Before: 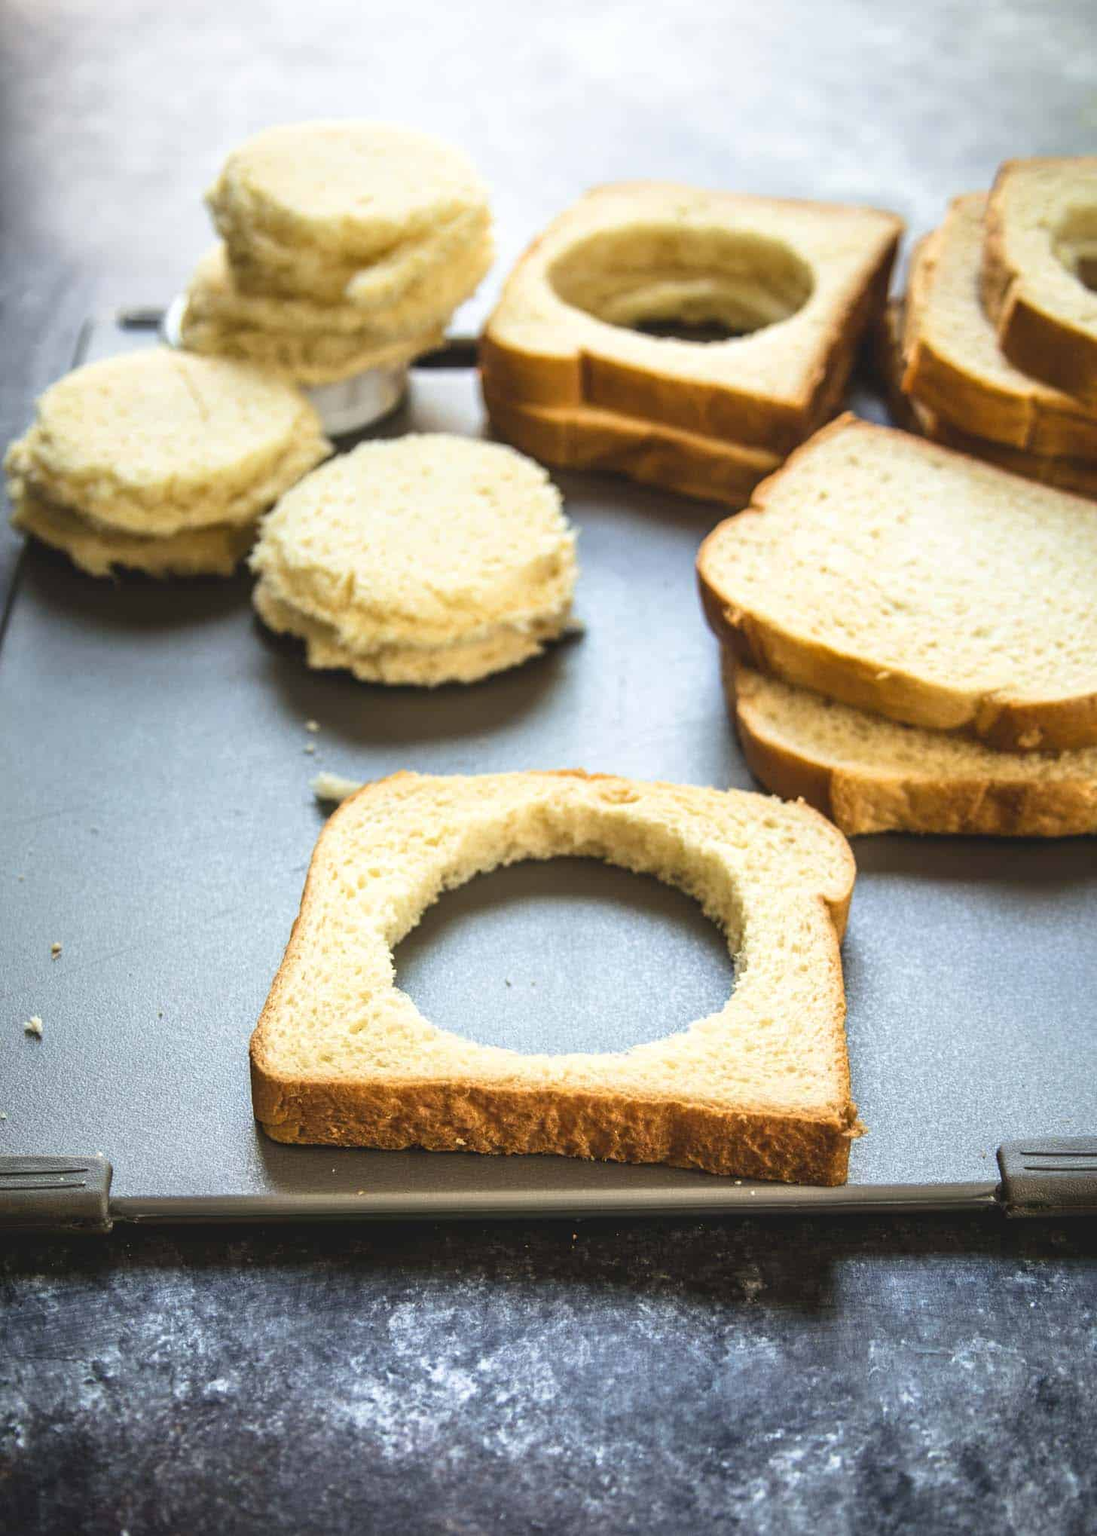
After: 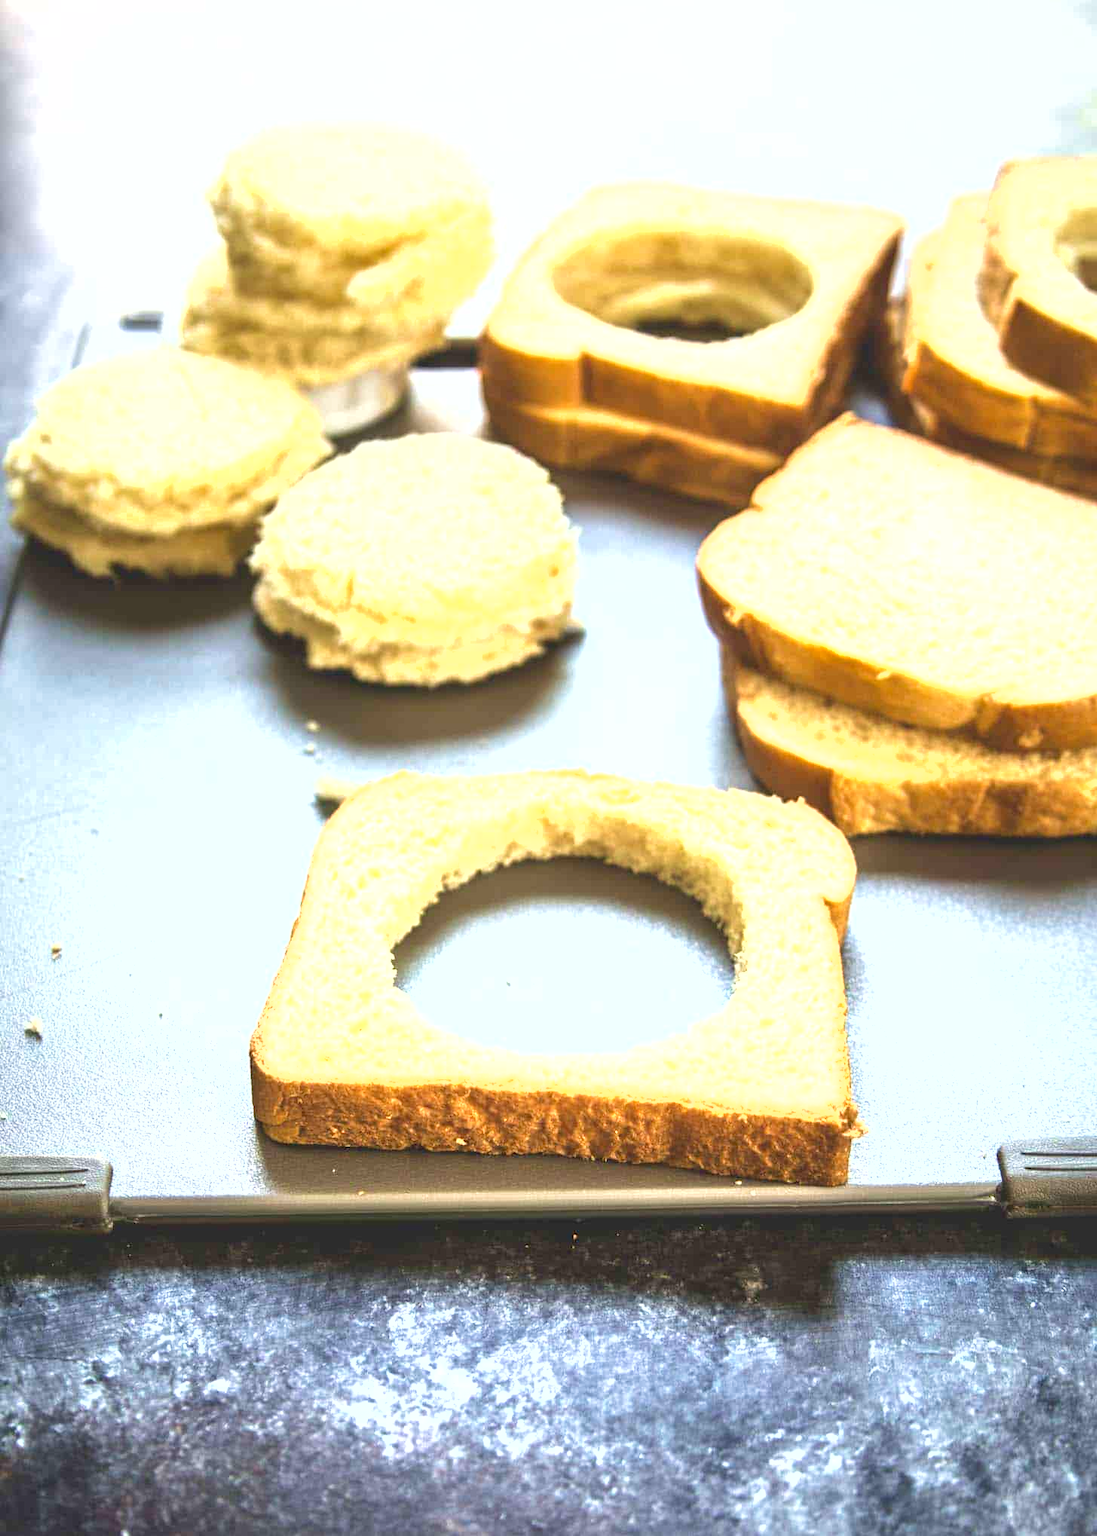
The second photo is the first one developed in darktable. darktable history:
velvia: on, module defaults
shadows and highlights: radius 127.98, shadows 21.09, highlights -22.96, low approximation 0.01
exposure: black level correction 0.001, exposure 1.131 EV, compensate exposure bias true, compensate highlight preservation false
